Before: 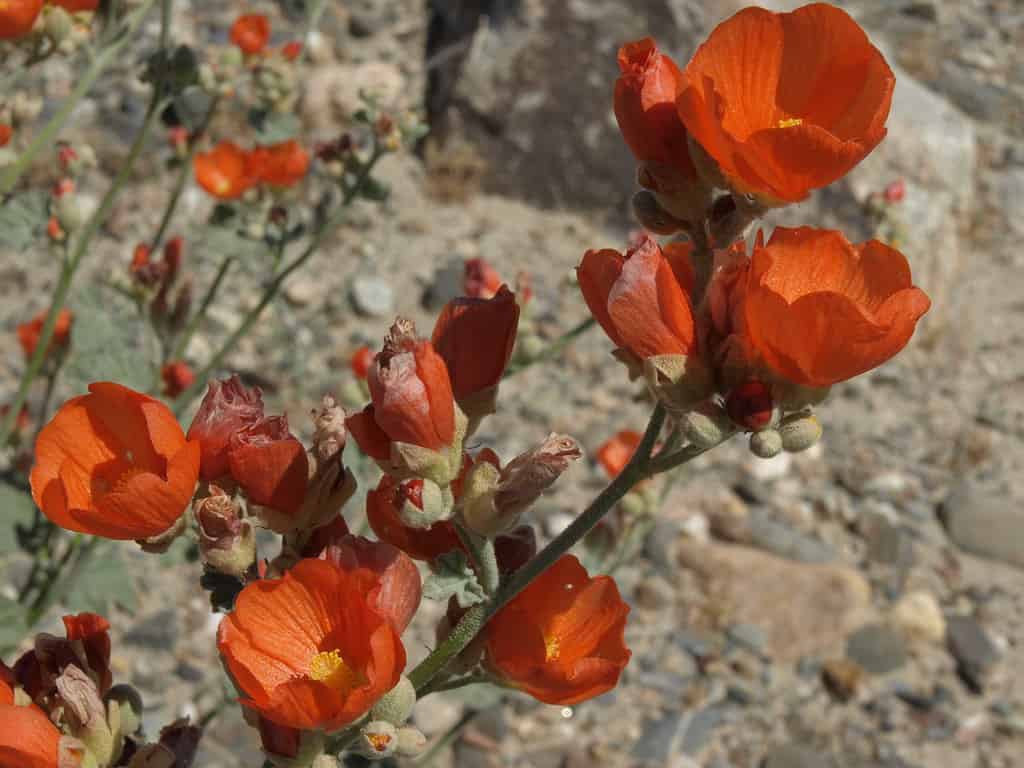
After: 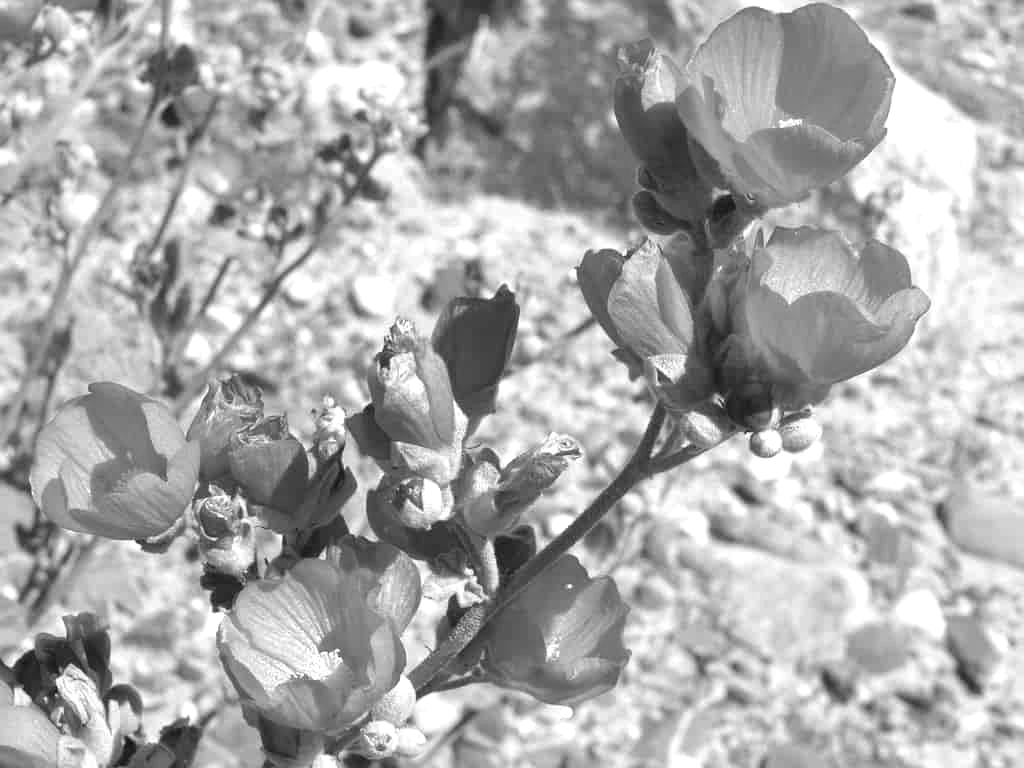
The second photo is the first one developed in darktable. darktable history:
exposure: black level correction 0, exposure 1.35 EV, compensate exposure bias true, compensate highlight preservation false
contrast brightness saturation: saturation -1
